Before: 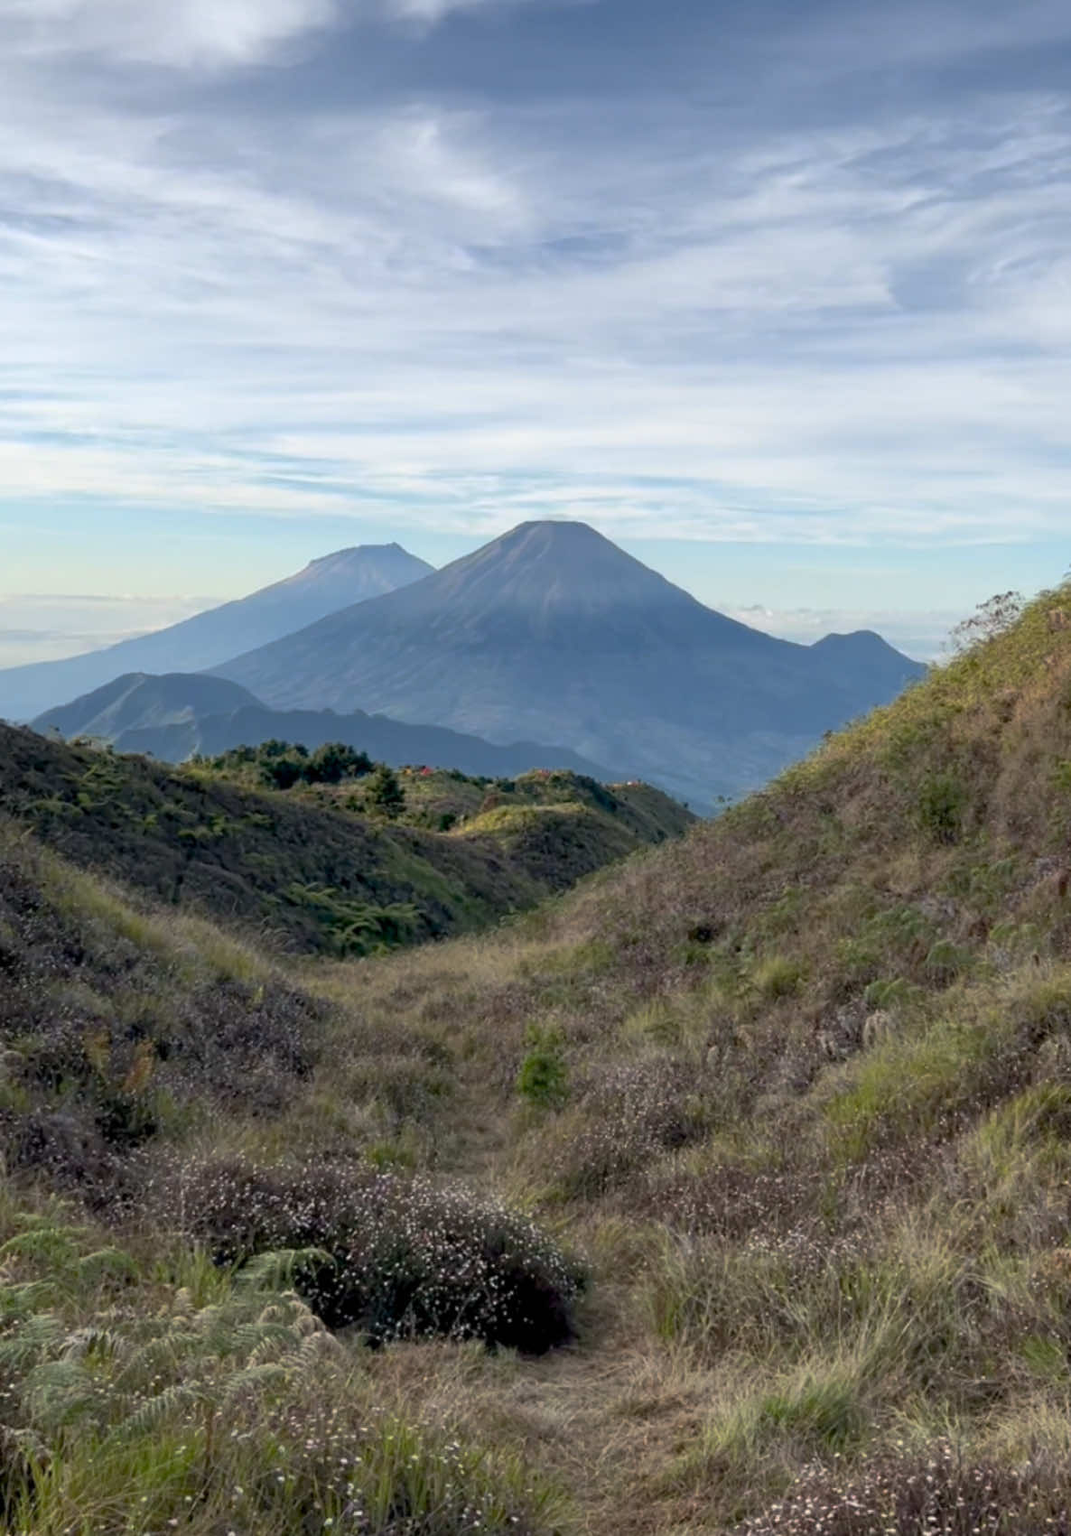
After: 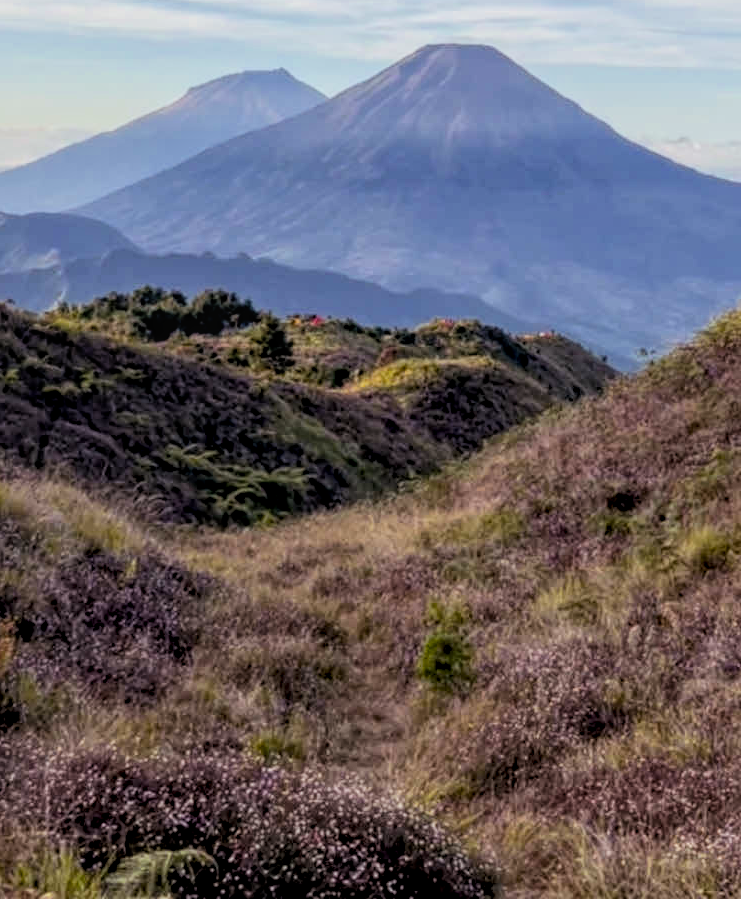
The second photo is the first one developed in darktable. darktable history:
color balance rgb: power › luminance -7.689%, power › chroma 1.362%, power › hue 330.35°, perceptual saturation grading › global saturation 30.015%, perceptual brilliance grading › global brilliance 10.532%, perceptual brilliance grading › shadows 14.545%
crop: left 13.092%, top 31.341%, right 24.411%, bottom 15.805%
filmic rgb: middle gray luminance 28.94%, black relative exposure -10.29 EV, white relative exposure 5.5 EV, target black luminance 0%, hardness 3.95, latitude 2.81%, contrast 1.13, highlights saturation mix 6.08%, shadows ↔ highlights balance 14.96%
local contrast: highlights 74%, shadows 55%, detail 177%, midtone range 0.205
